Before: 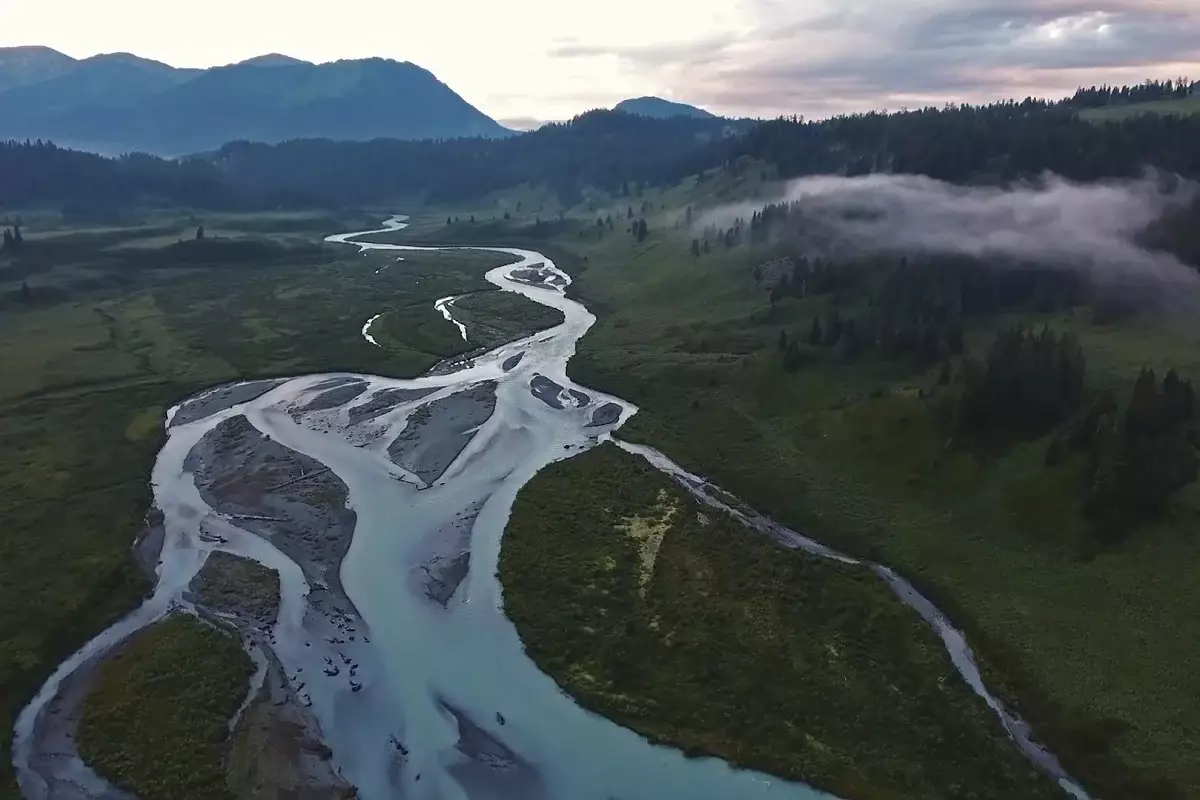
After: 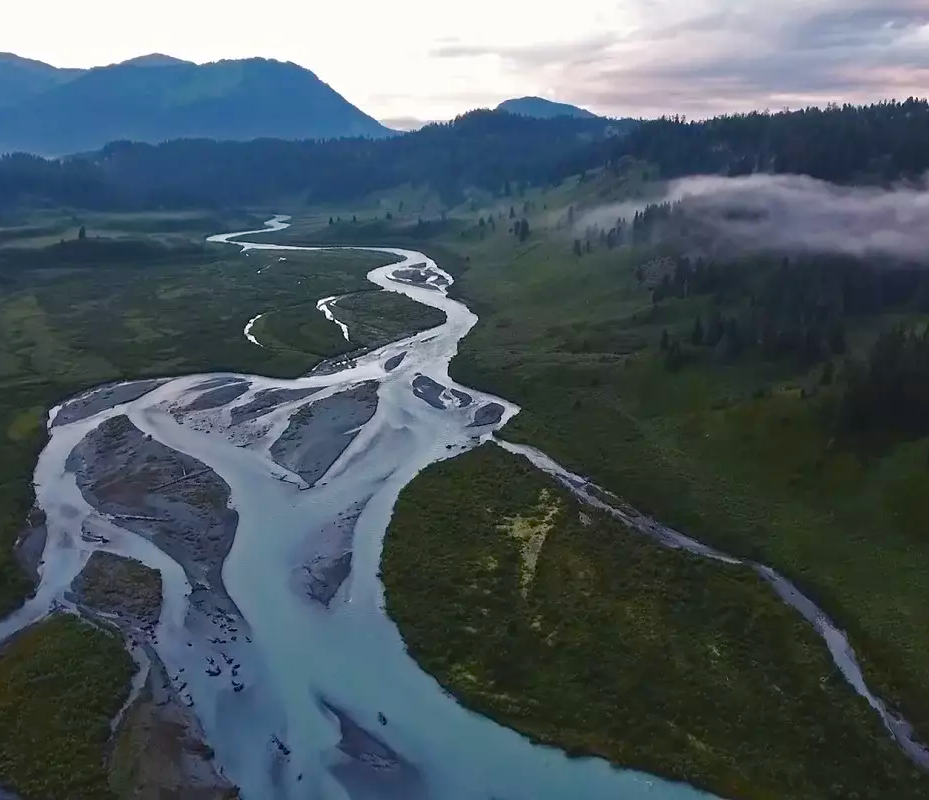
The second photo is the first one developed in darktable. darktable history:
color balance rgb: perceptual saturation grading › global saturation 20%, perceptual saturation grading › highlights -25%, perceptual saturation grading › shadows 25%
crop: left 9.88%, right 12.664%
white balance: red 1.004, blue 1.024
